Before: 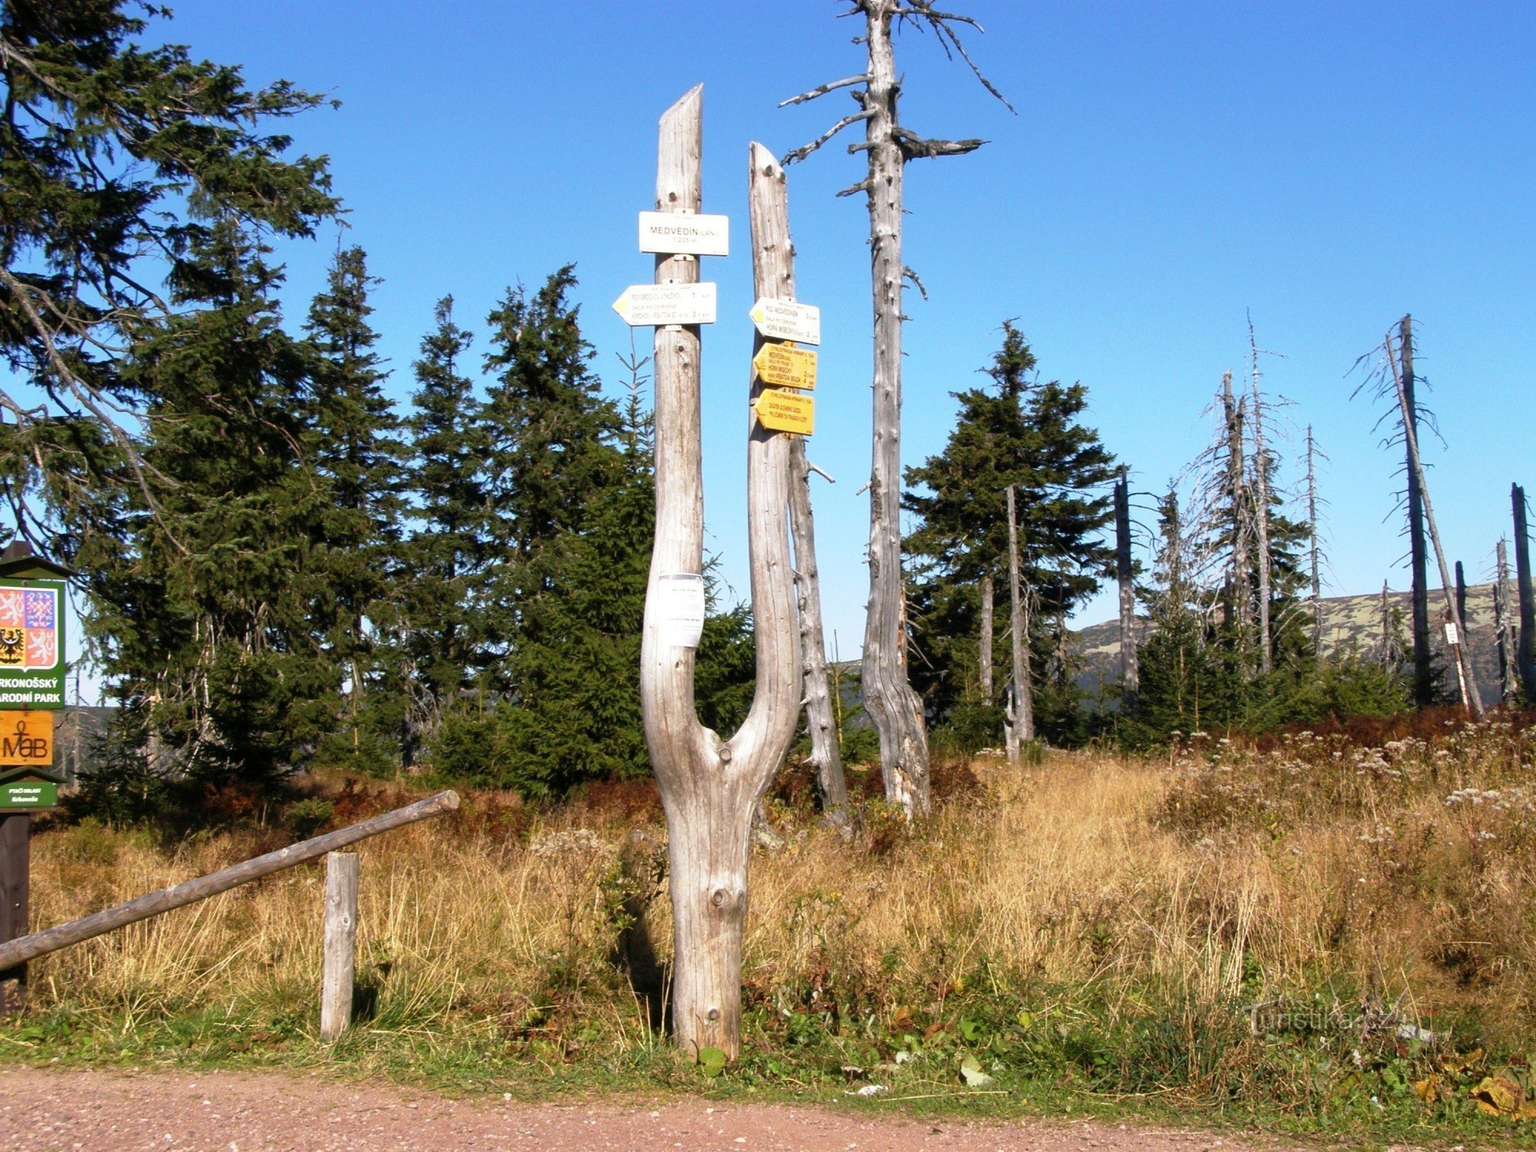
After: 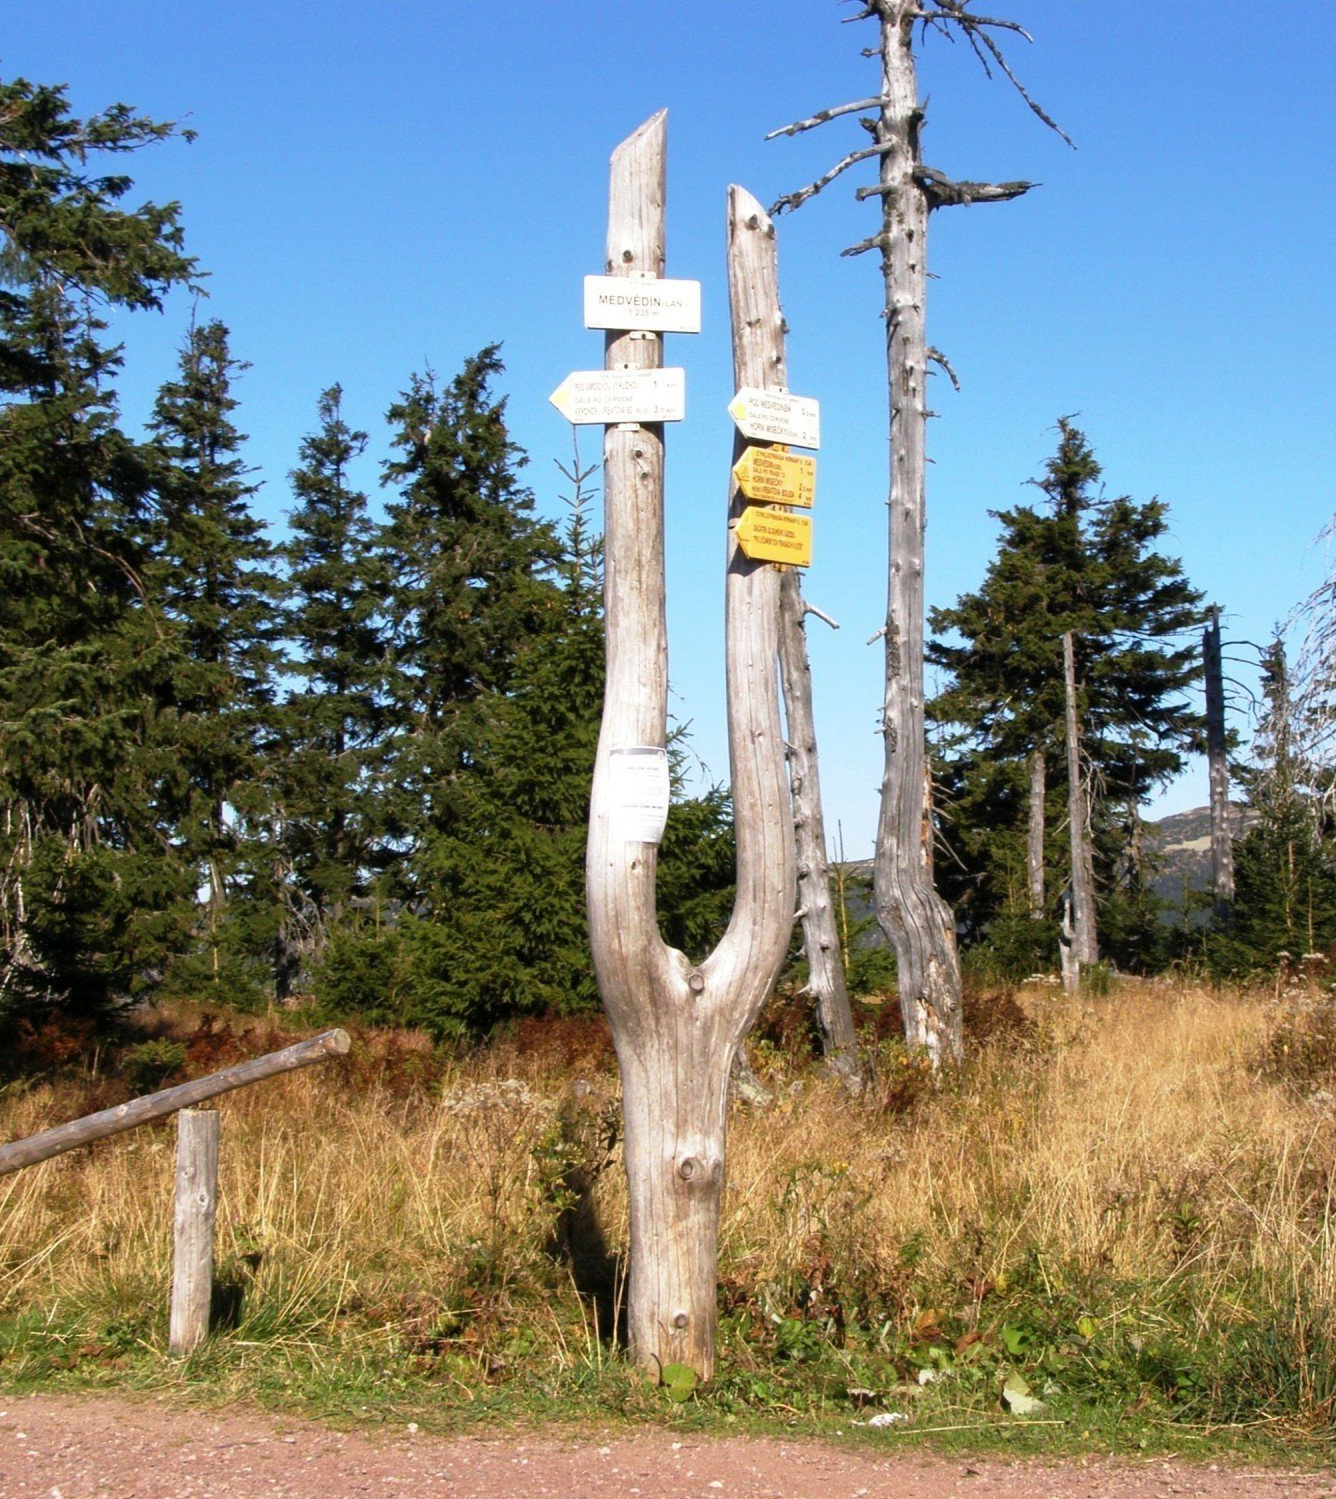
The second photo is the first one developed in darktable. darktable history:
crop and rotate: left 12.415%, right 20.758%
